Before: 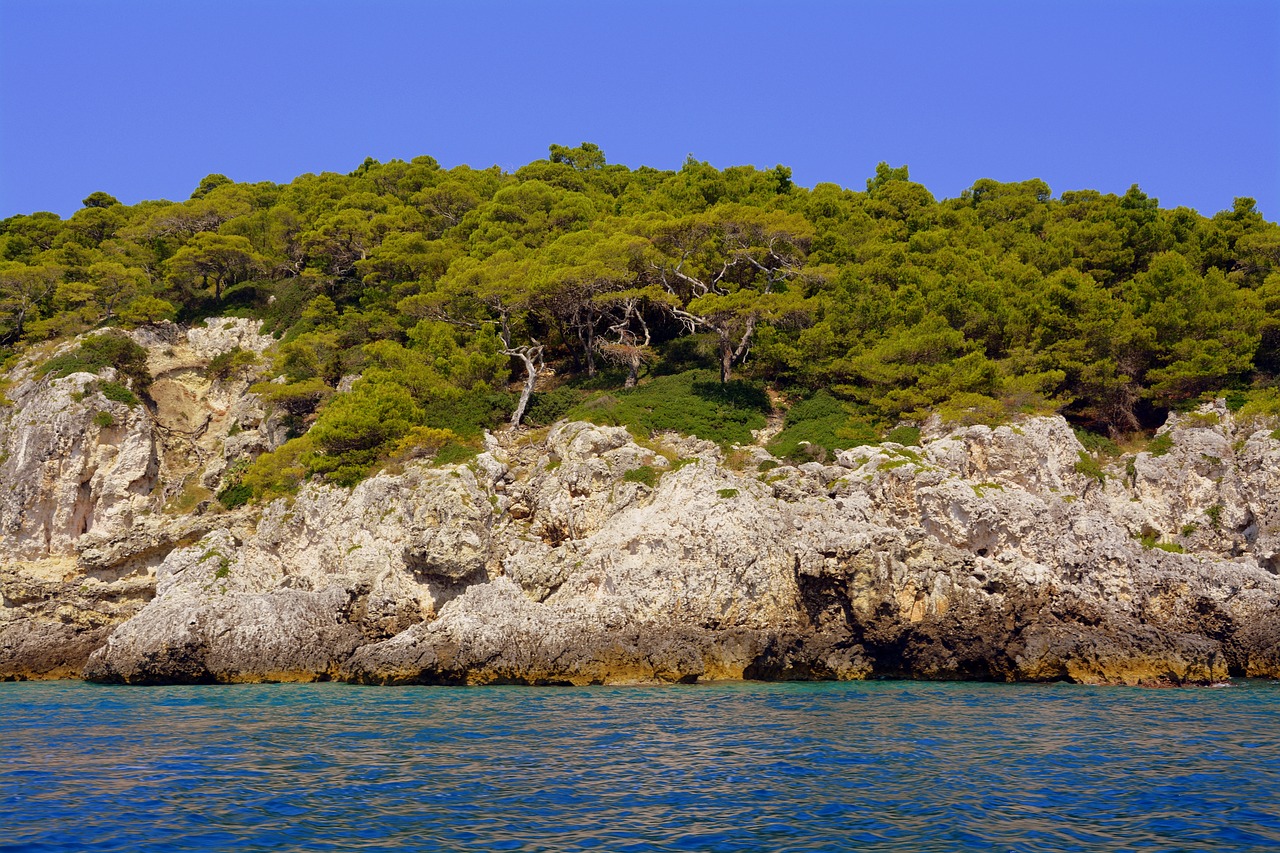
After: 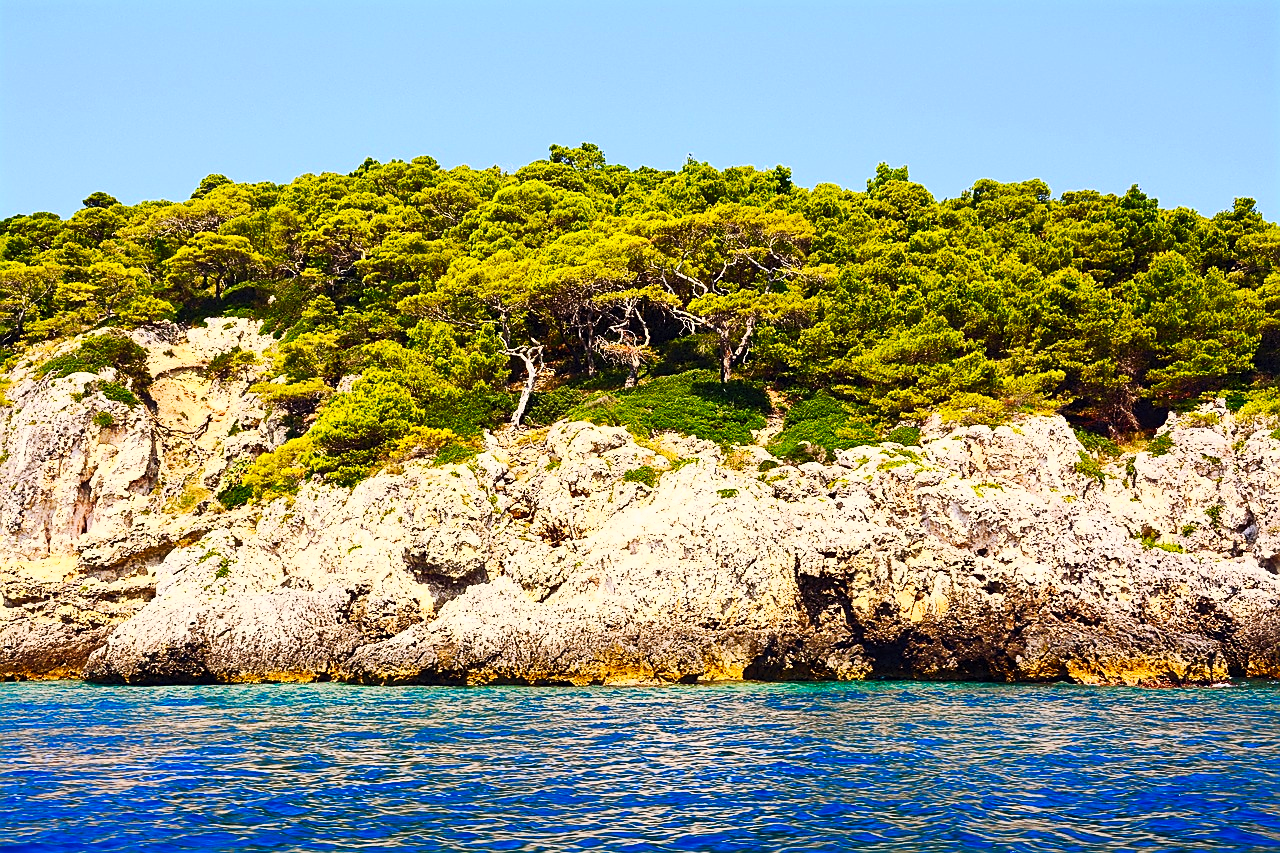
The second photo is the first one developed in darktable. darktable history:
contrast brightness saturation: contrast 0.823, brightness 0.584, saturation 0.592
tone curve: curves: ch0 [(0, 0) (0.003, 0.005) (0.011, 0.011) (0.025, 0.022) (0.044, 0.035) (0.069, 0.051) (0.1, 0.073) (0.136, 0.106) (0.177, 0.147) (0.224, 0.195) (0.277, 0.253) (0.335, 0.315) (0.399, 0.388) (0.468, 0.488) (0.543, 0.586) (0.623, 0.685) (0.709, 0.764) (0.801, 0.838) (0.898, 0.908) (1, 1)], preserve colors none
sharpen: on, module defaults
